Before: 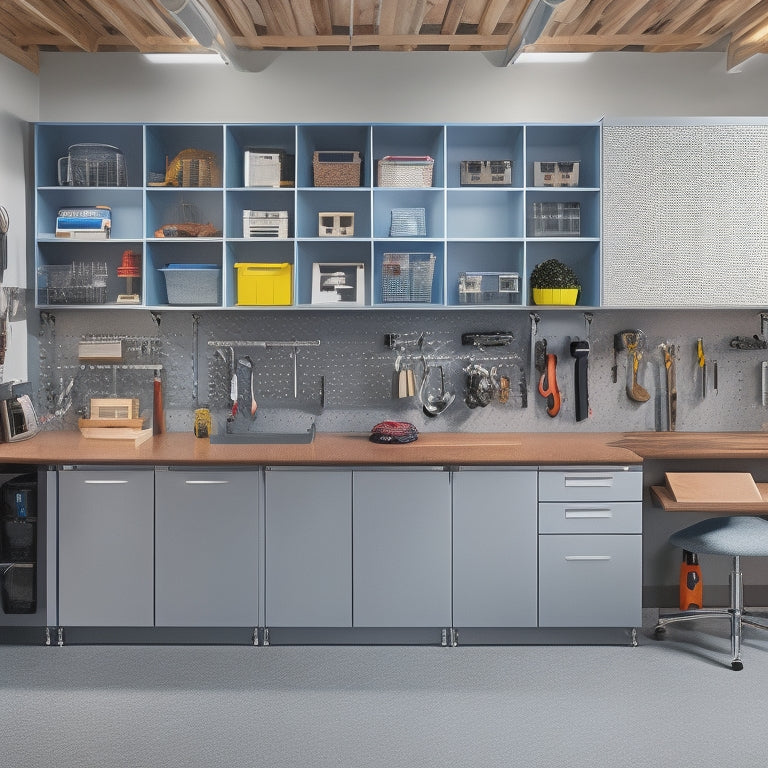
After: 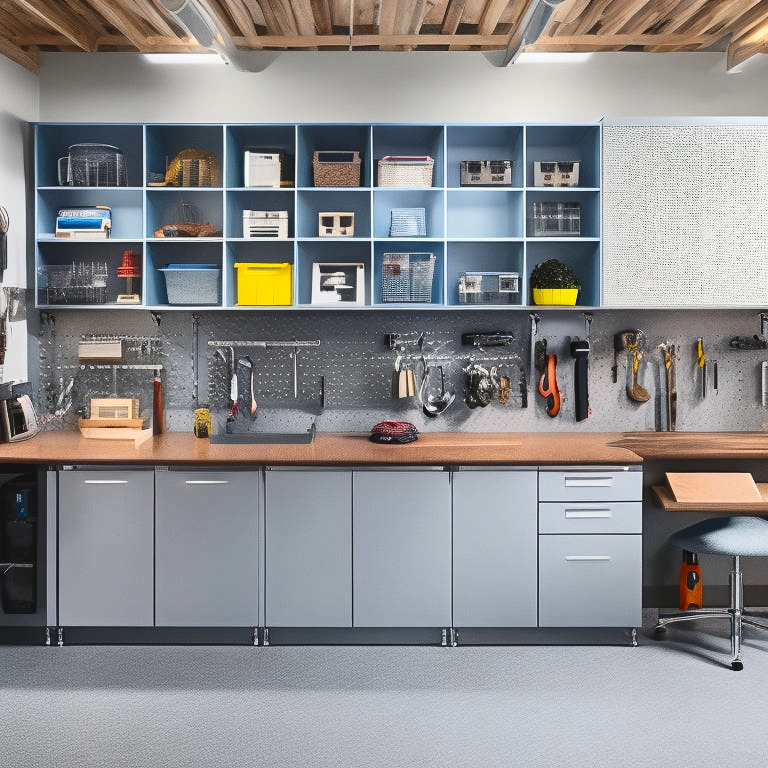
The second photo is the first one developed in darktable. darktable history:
contrast brightness saturation: contrast 0.287
exposure: black level correction -0.009, exposure 0.068 EV, compensate highlight preservation false
color balance rgb: shadows lift › luminance -19.791%, perceptual saturation grading › global saturation 25.843%
